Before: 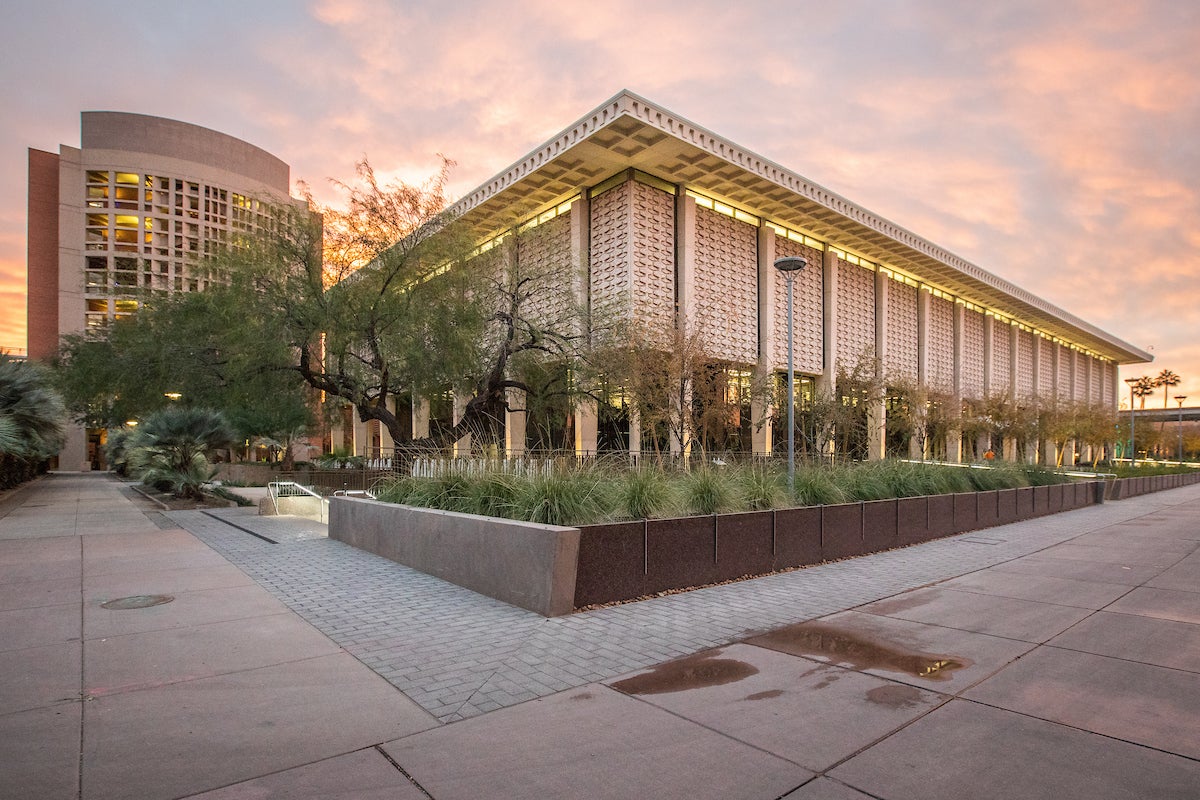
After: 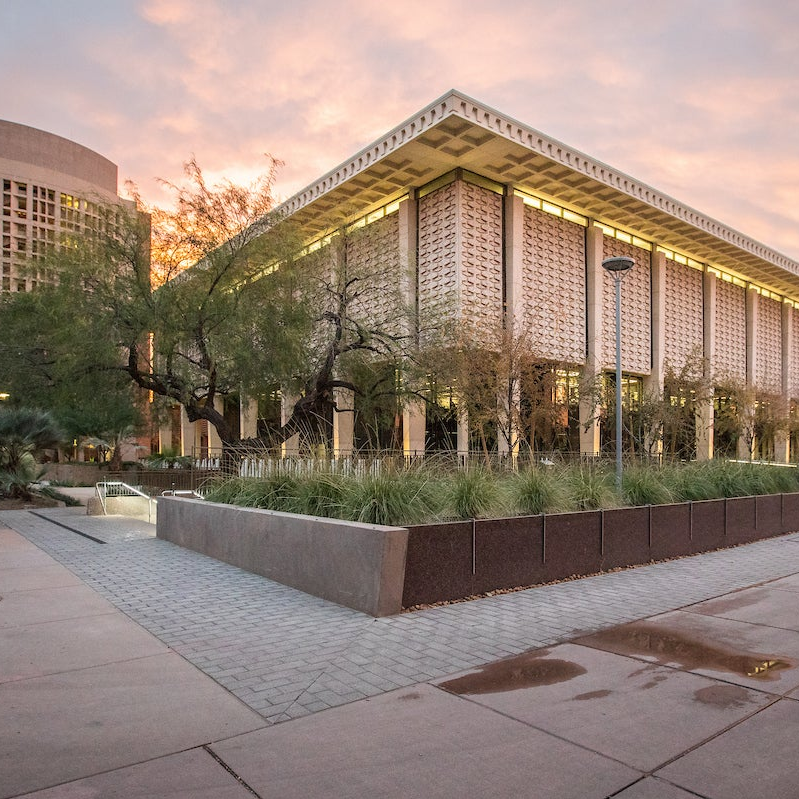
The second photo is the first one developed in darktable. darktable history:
crop and rotate: left 14.409%, right 18.99%
